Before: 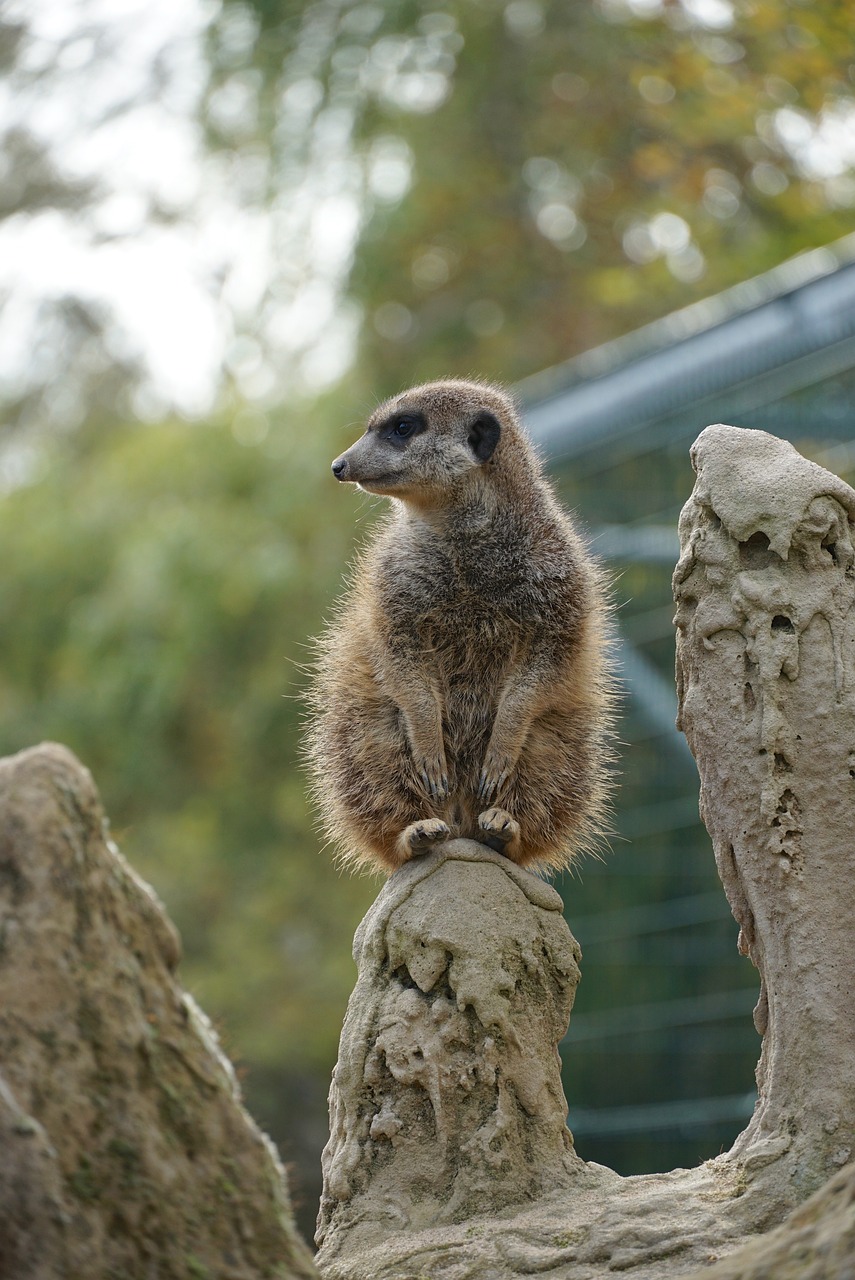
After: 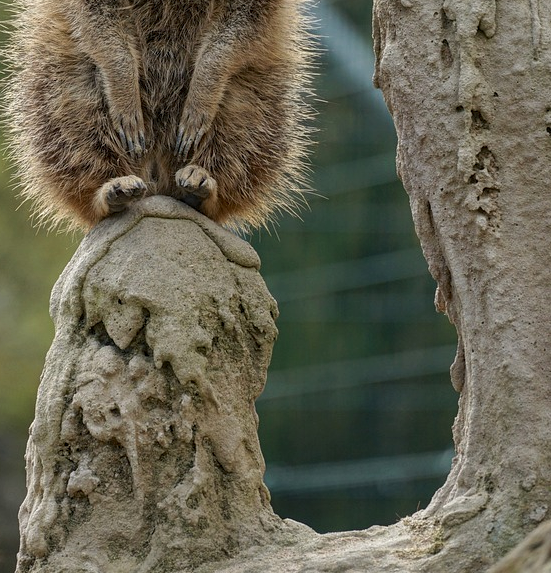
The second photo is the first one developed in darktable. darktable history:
local contrast: on, module defaults
crop and rotate: left 35.509%, top 50.238%, bottom 4.934%
